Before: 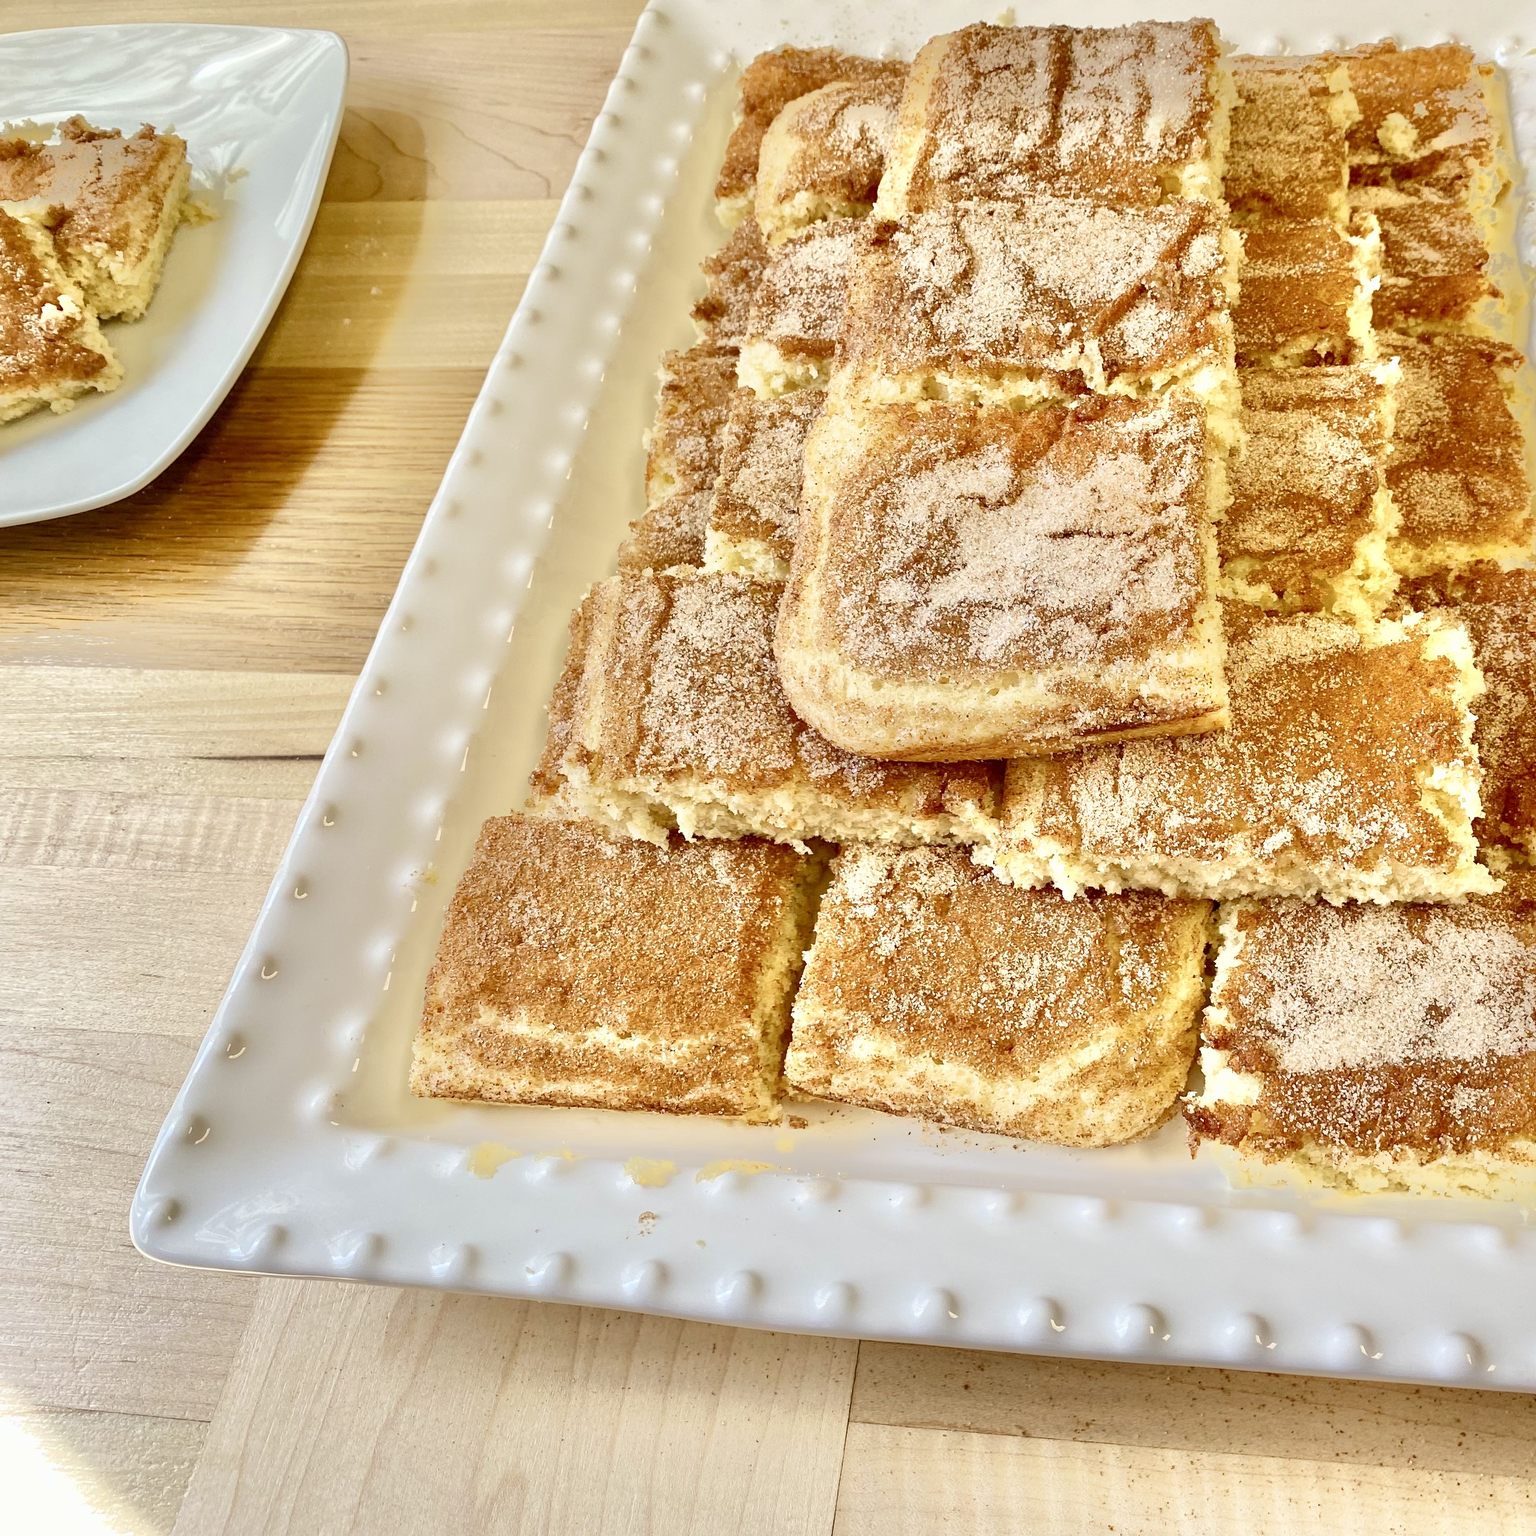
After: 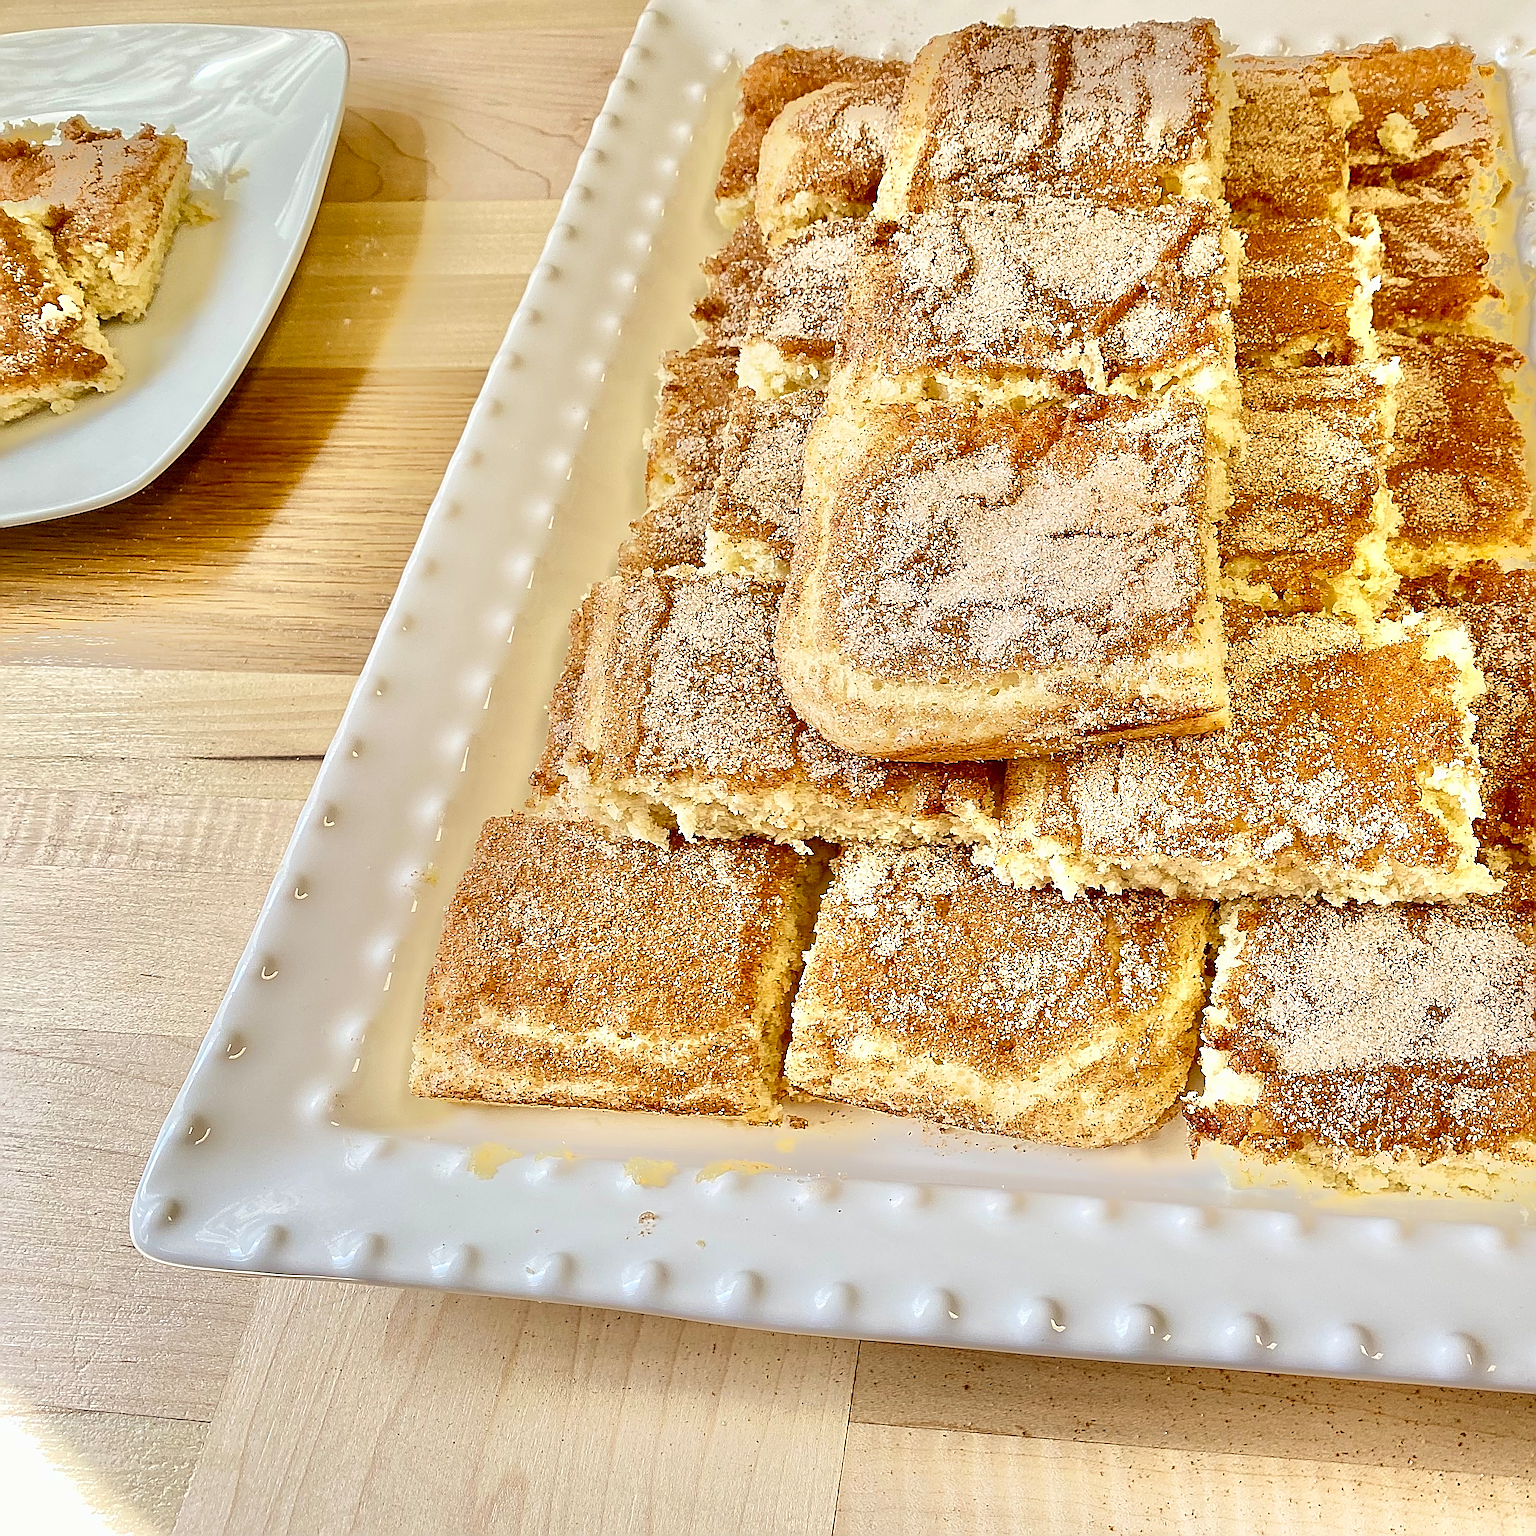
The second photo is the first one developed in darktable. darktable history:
sharpen: amount 1.984
